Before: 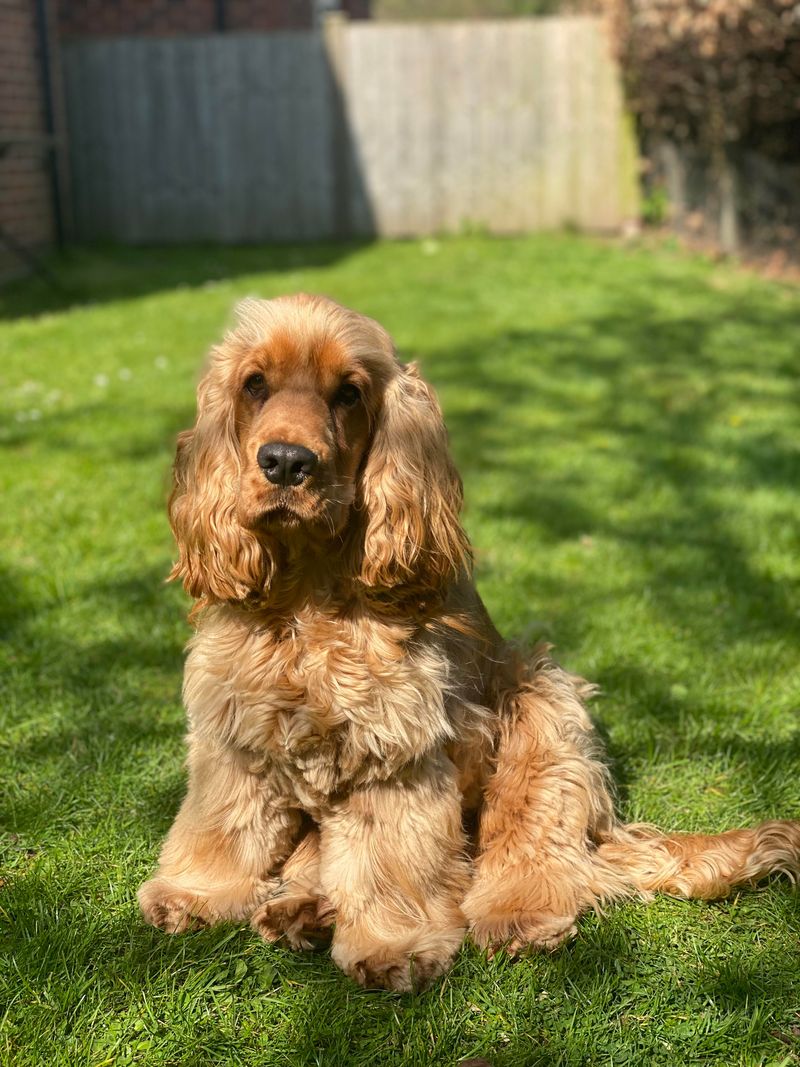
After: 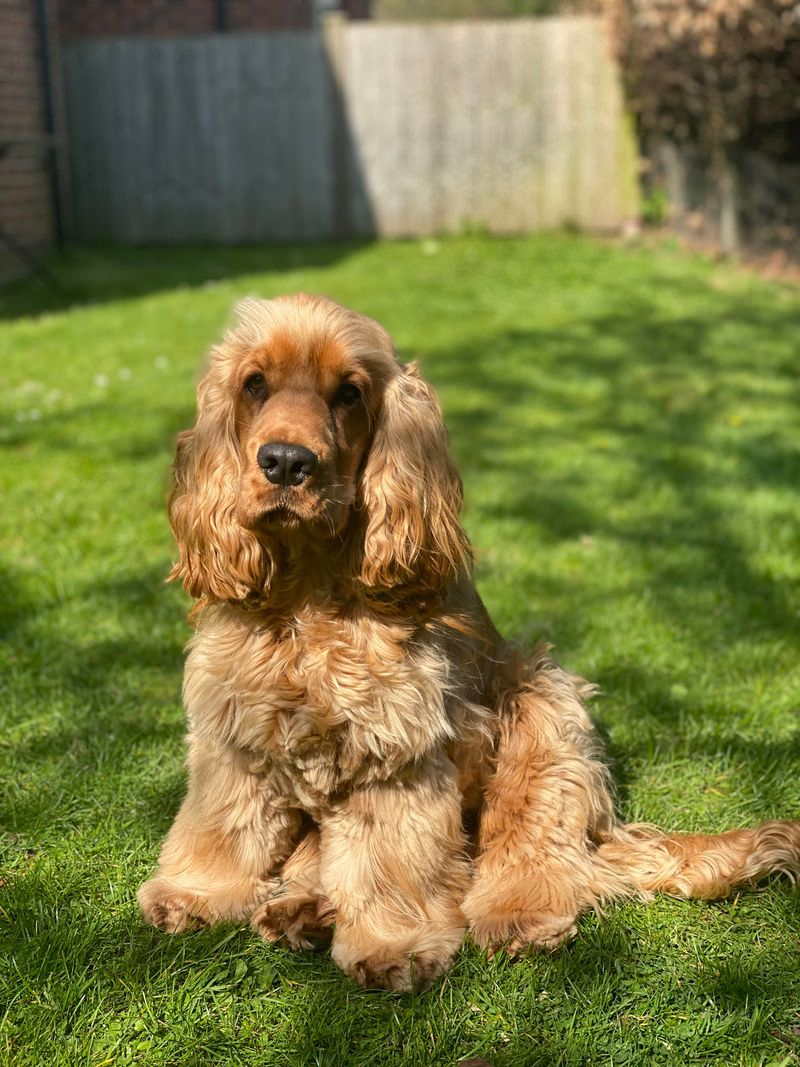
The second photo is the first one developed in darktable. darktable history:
shadows and highlights: shadows 24.69, highlights -76.83, soften with gaussian
